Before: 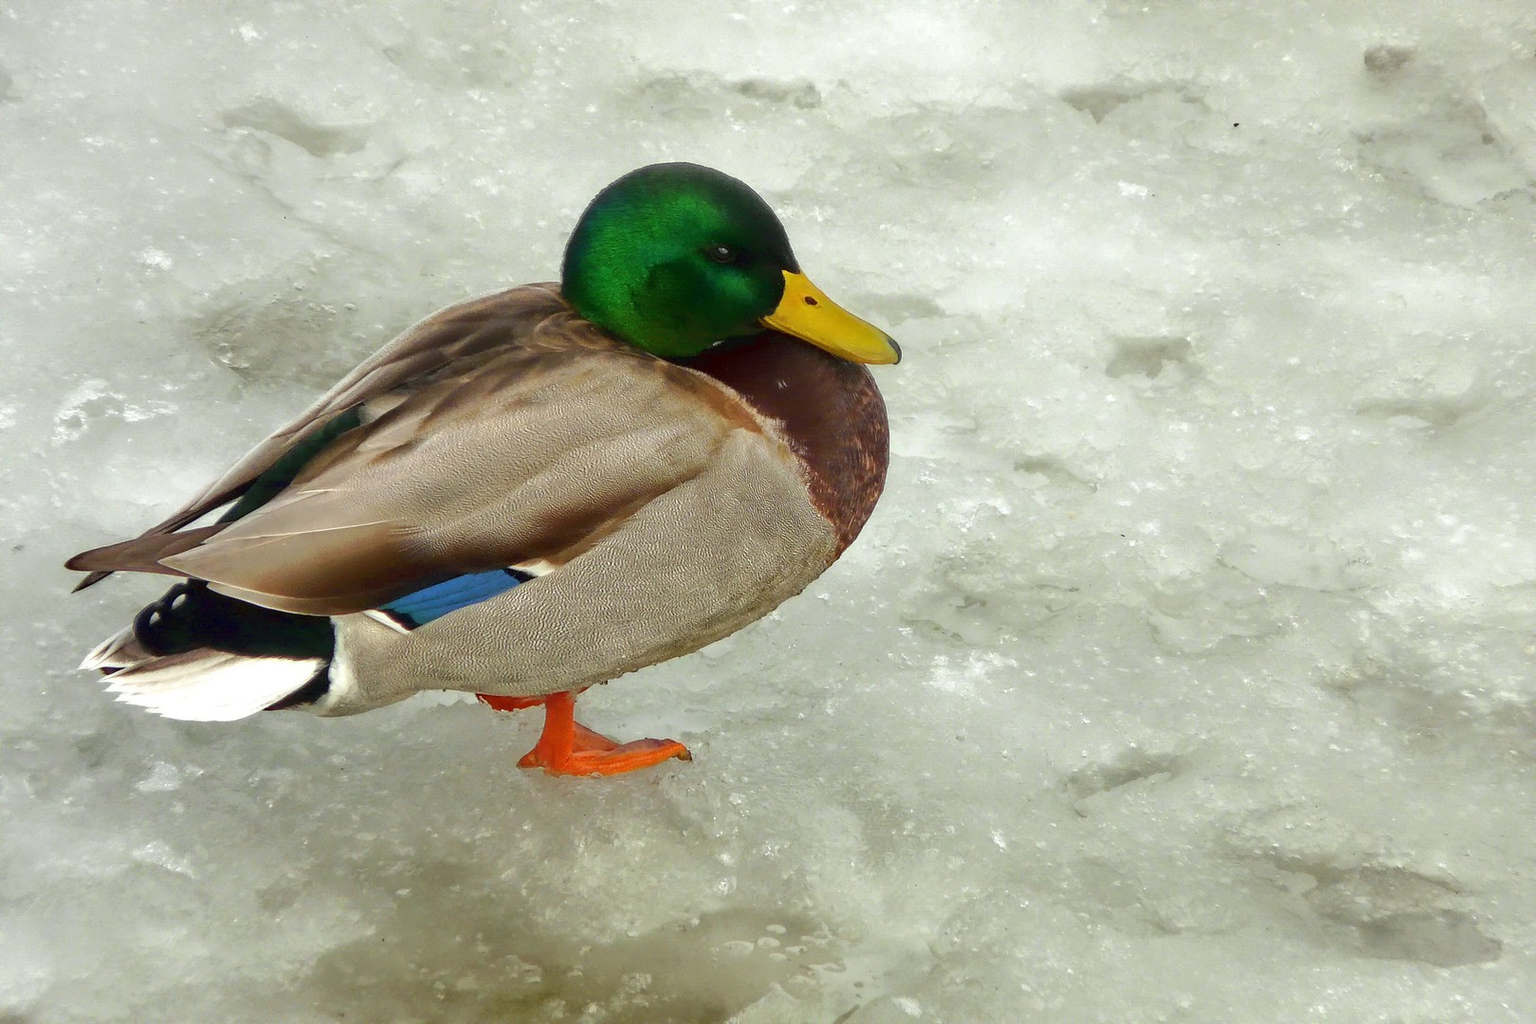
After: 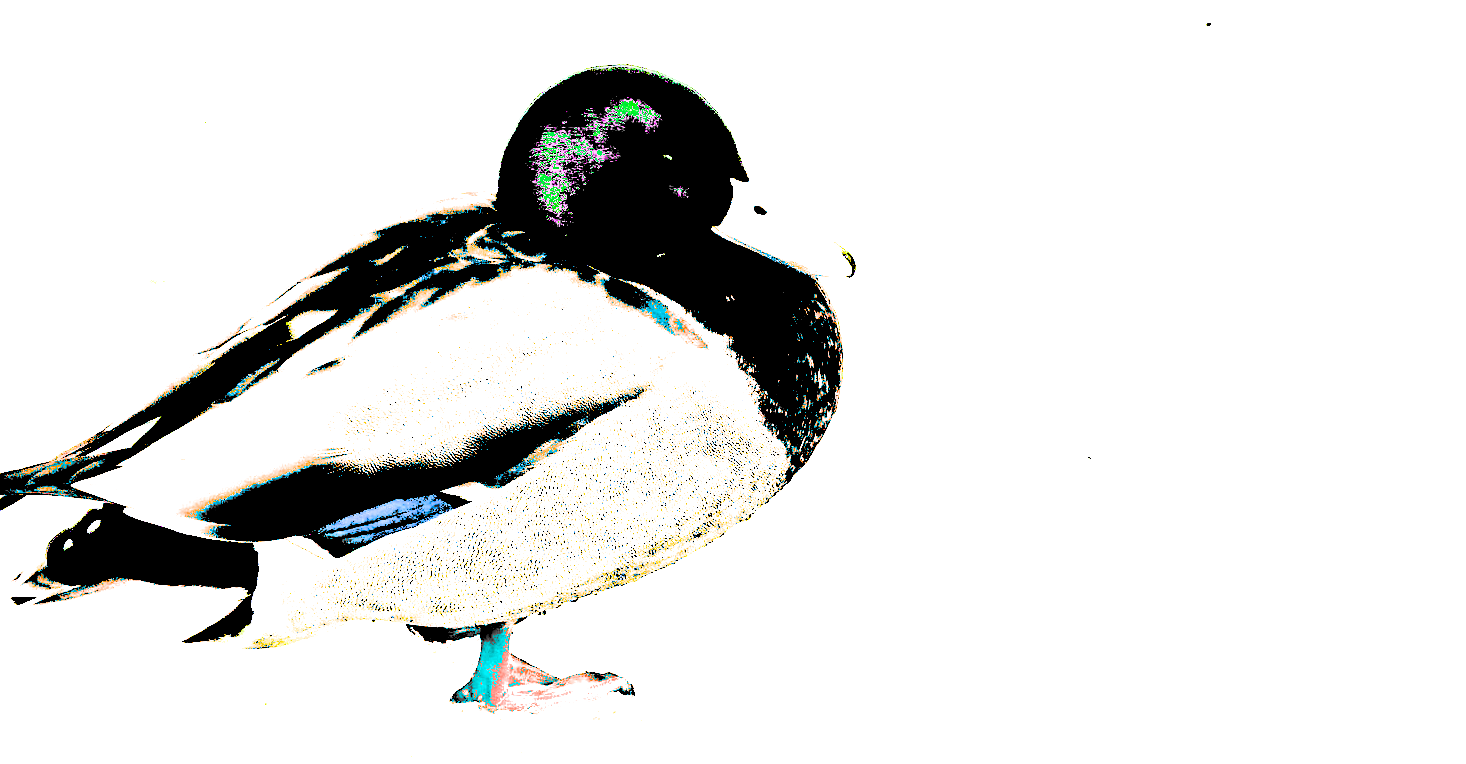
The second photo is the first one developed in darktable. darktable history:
crop: left 5.891%, top 9.992%, right 3.577%, bottom 19.215%
filmic rgb: black relative exposure -2.91 EV, white relative exposure 4.56 EV, hardness 1.74, contrast 1.259
exposure: black level correction 0.099, exposure 3.071 EV, compensate exposure bias true, compensate highlight preservation false
